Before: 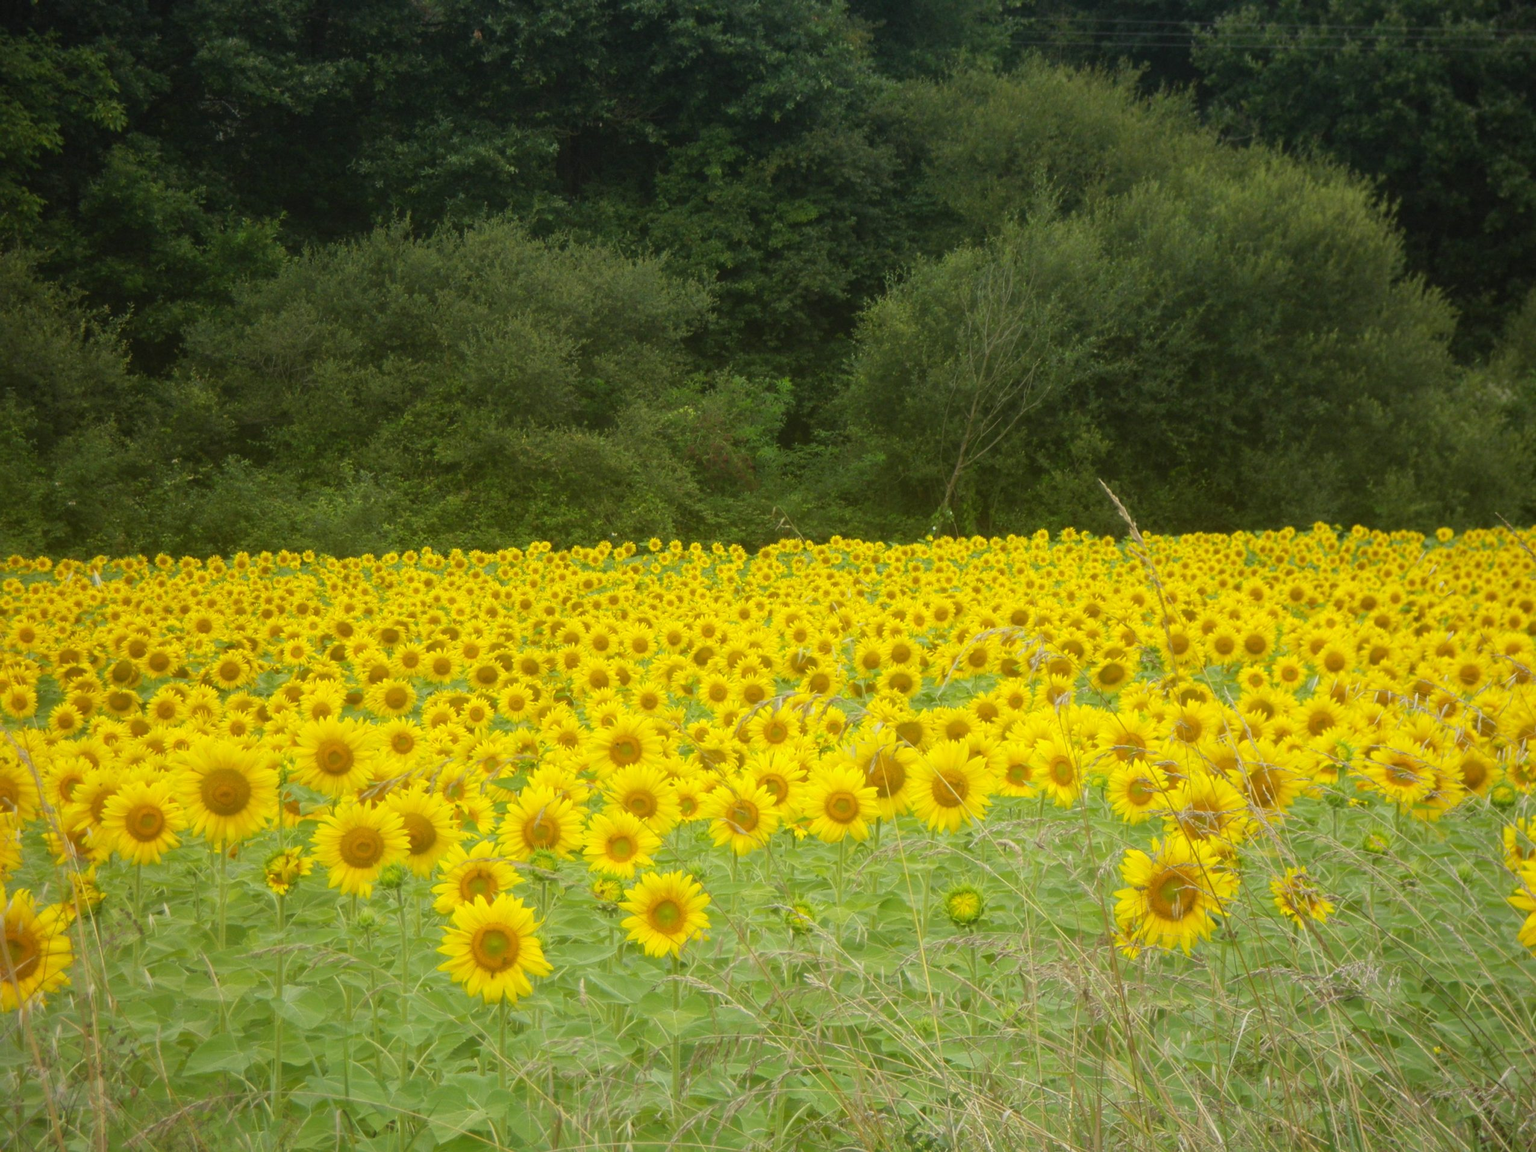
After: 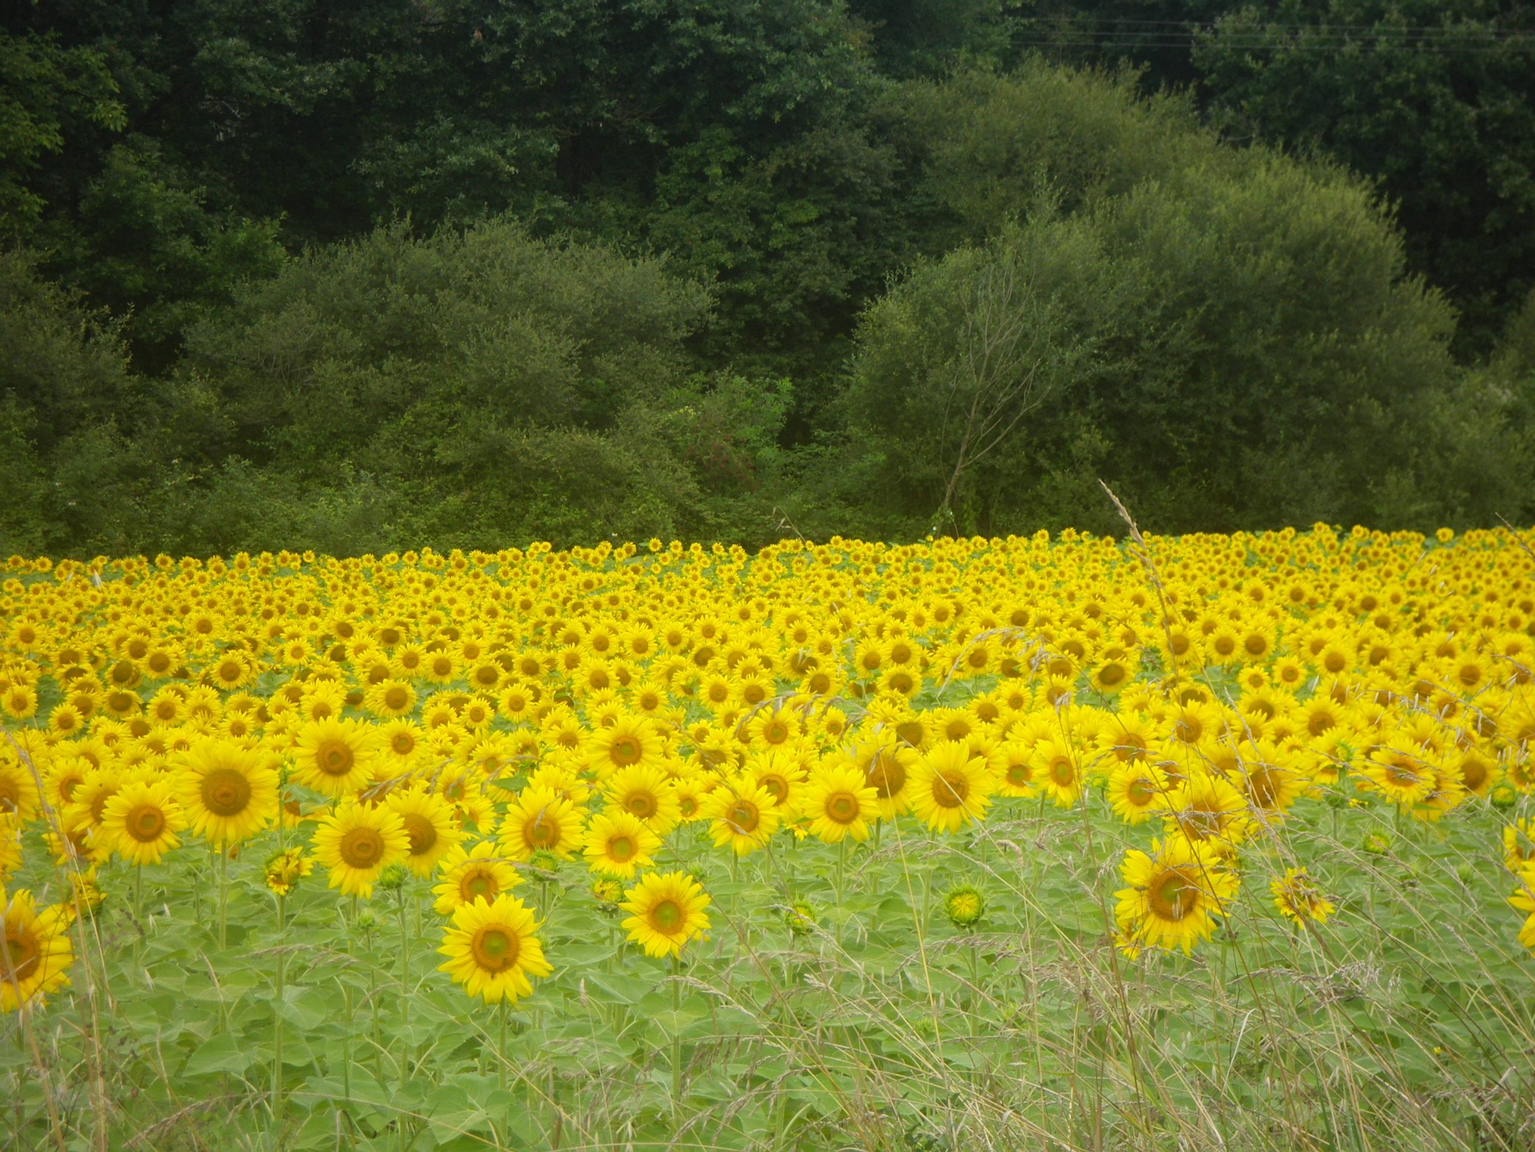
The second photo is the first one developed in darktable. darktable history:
sharpen: amount 0.216
